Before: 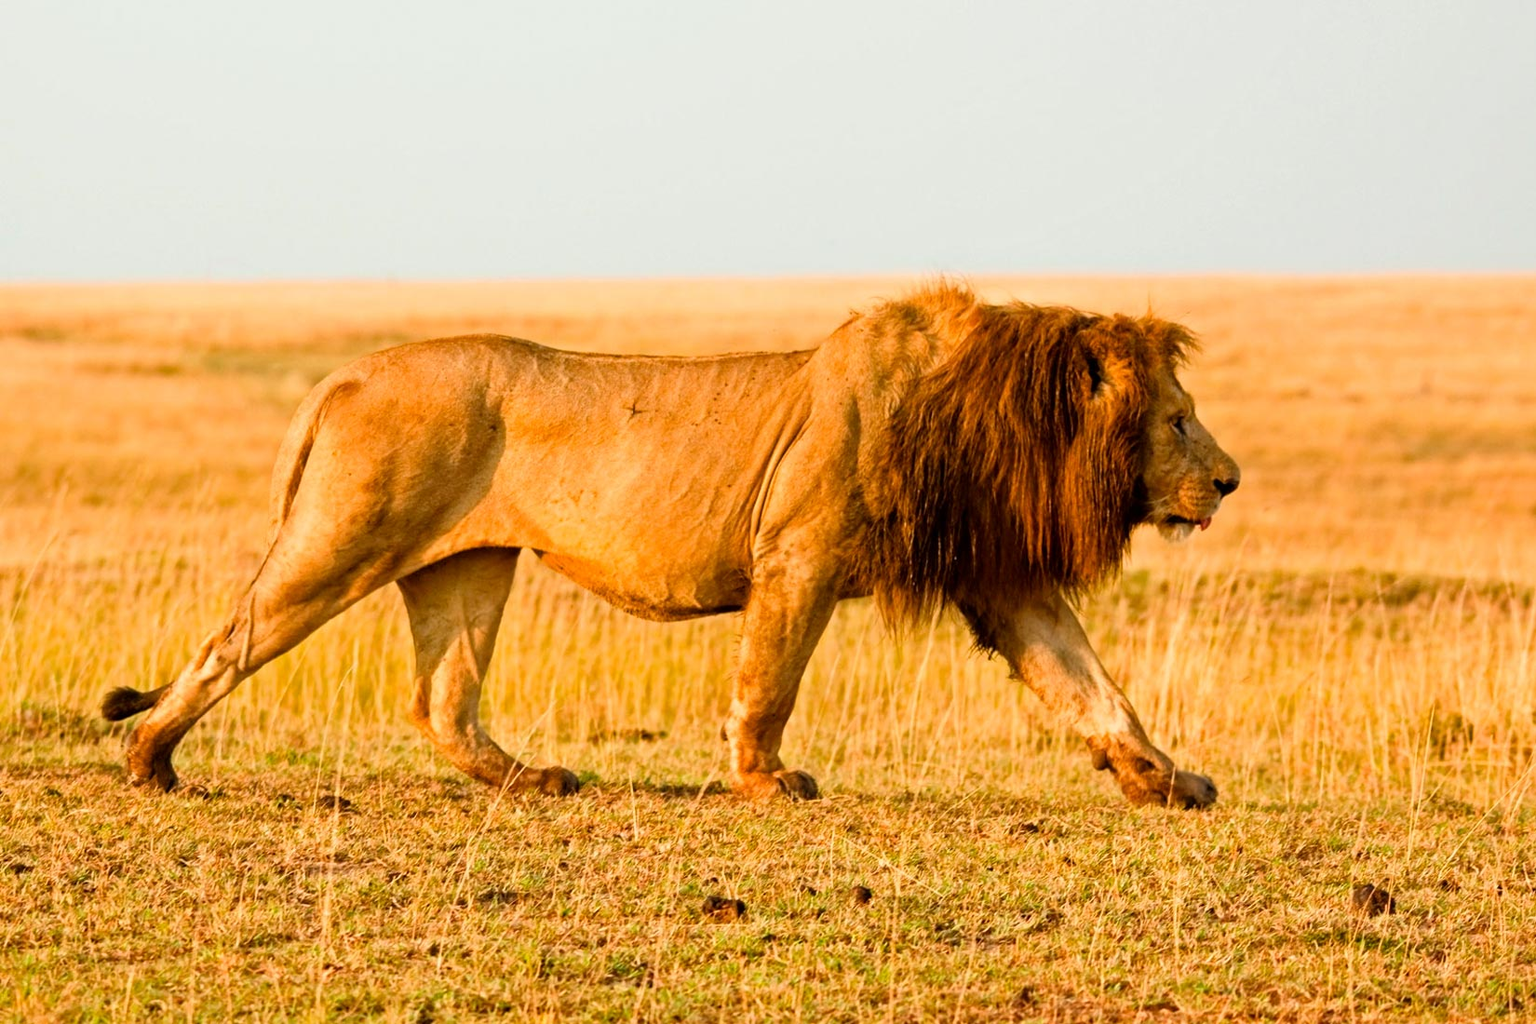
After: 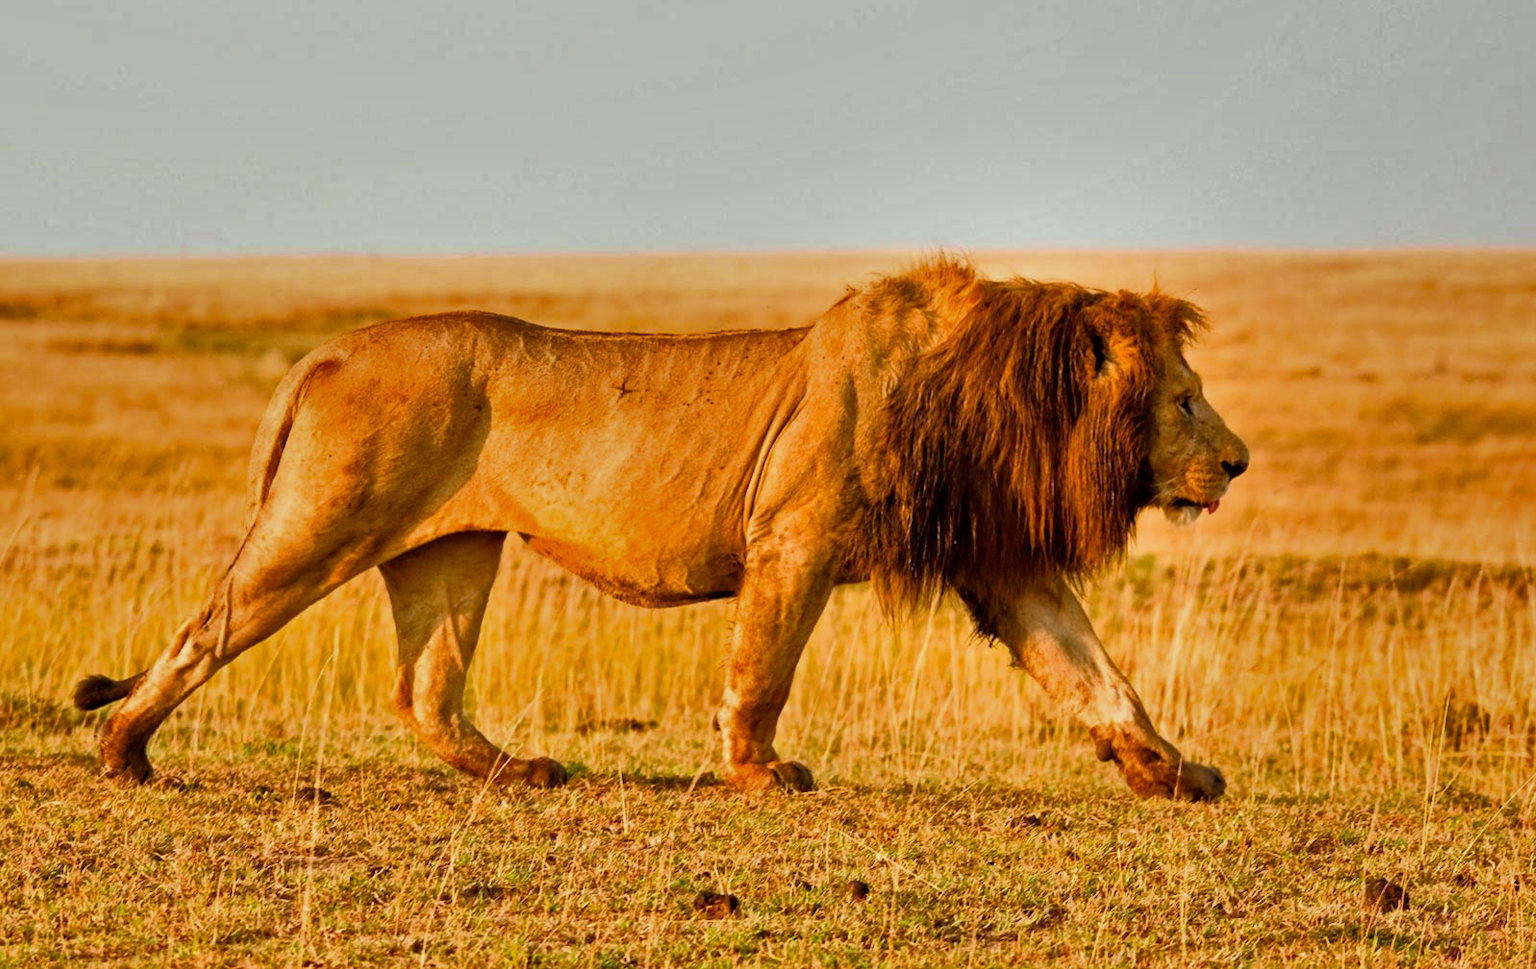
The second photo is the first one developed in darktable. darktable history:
crop: left 1.964%, top 3.251%, right 1.122%, bottom 4.933%
shadows and highlights: white point adjustment -3.64, highlights -63.34, highlights color adjustment 42%, soften with gaussian
